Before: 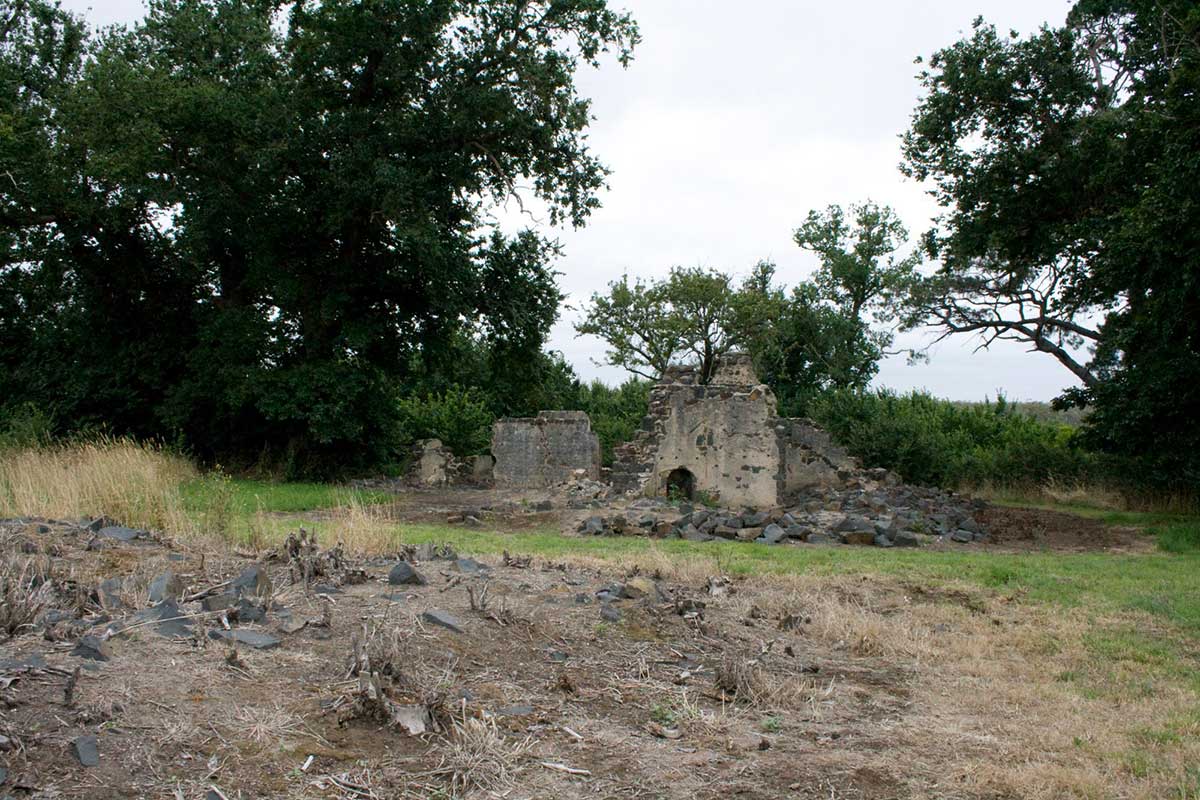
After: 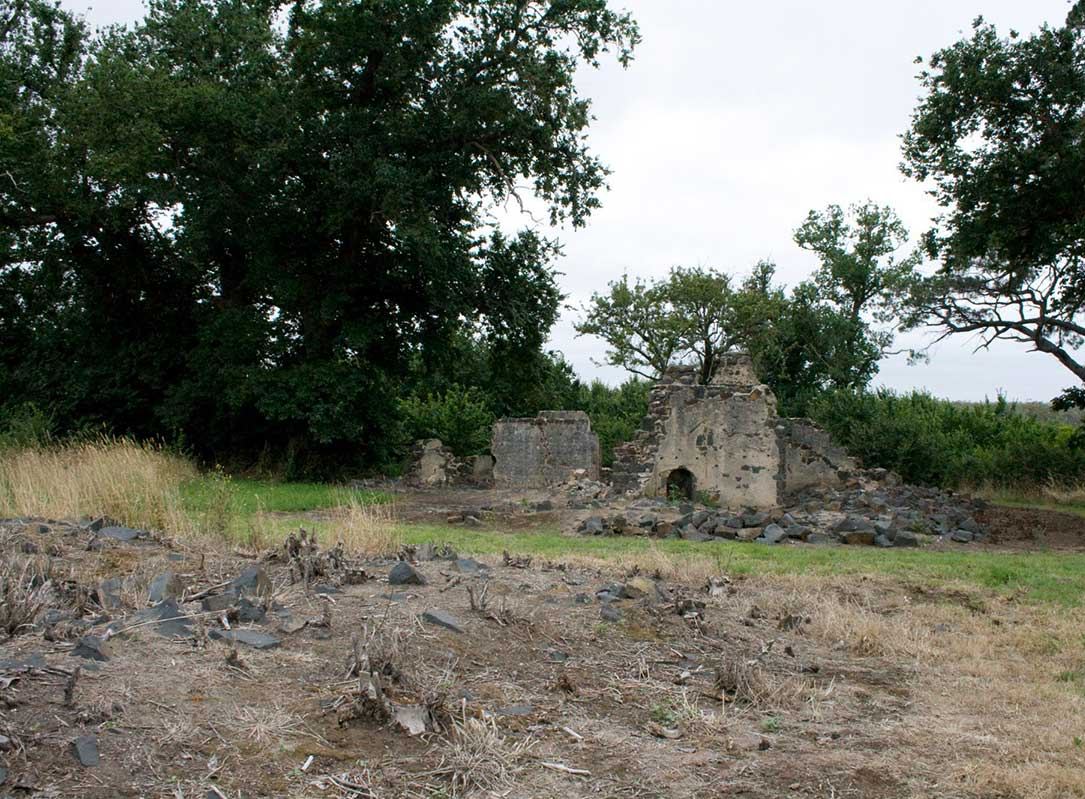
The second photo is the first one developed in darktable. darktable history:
crop: right 9.509%, bottom 0.031%
tone equalizer: on, module defaults
